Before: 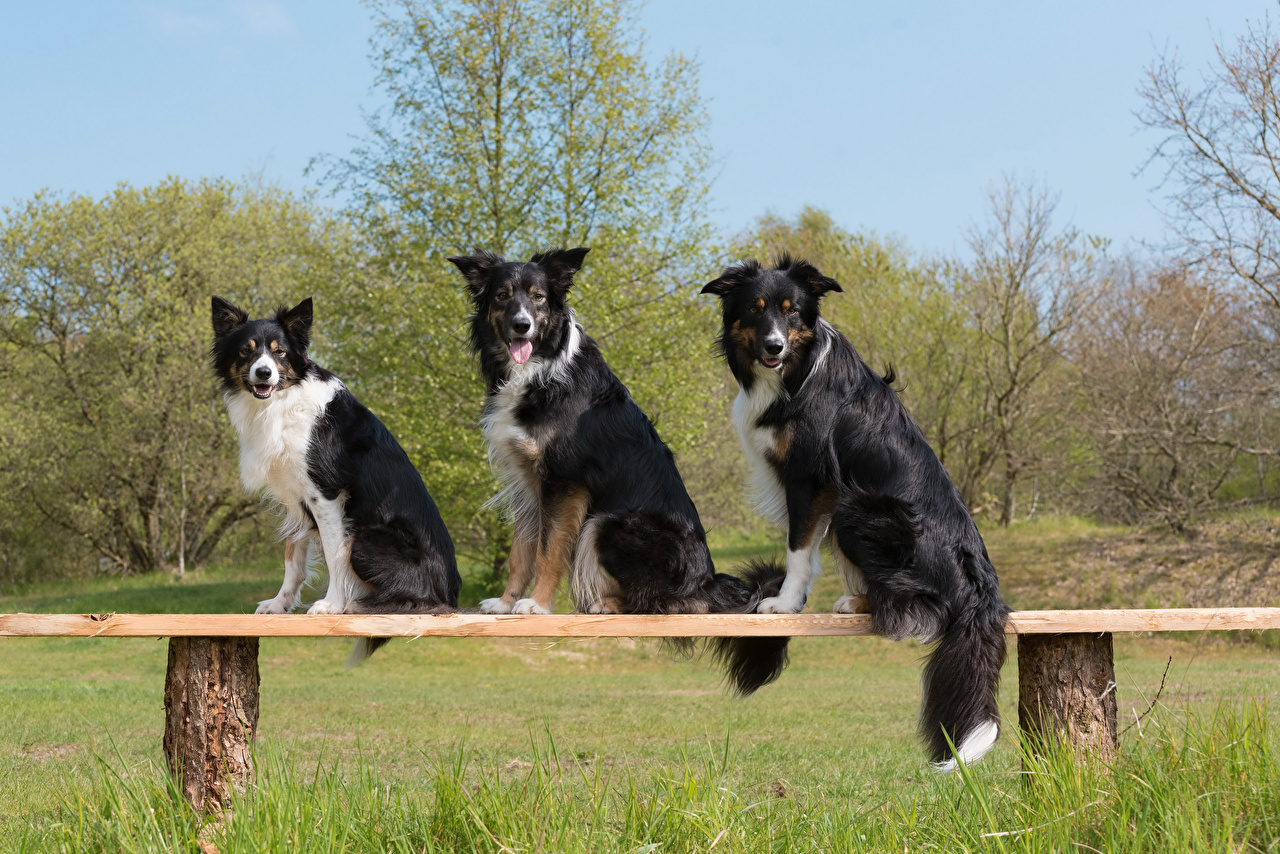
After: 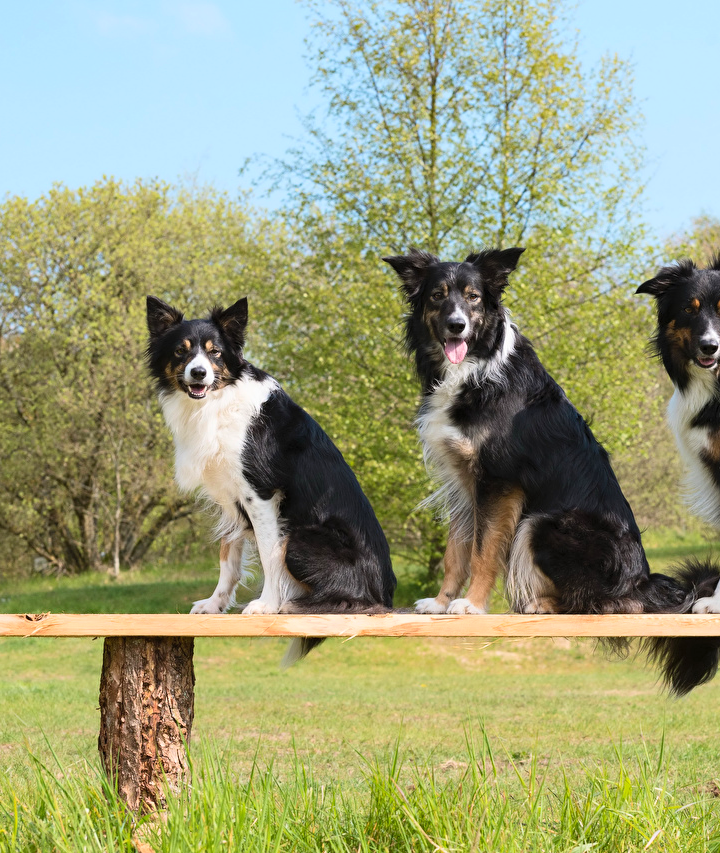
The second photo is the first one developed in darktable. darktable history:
contrast brightness saturation: contrast 0.2, brightness 0.16, saturation 0.22
crop: left 5.114%, right 38.589%
